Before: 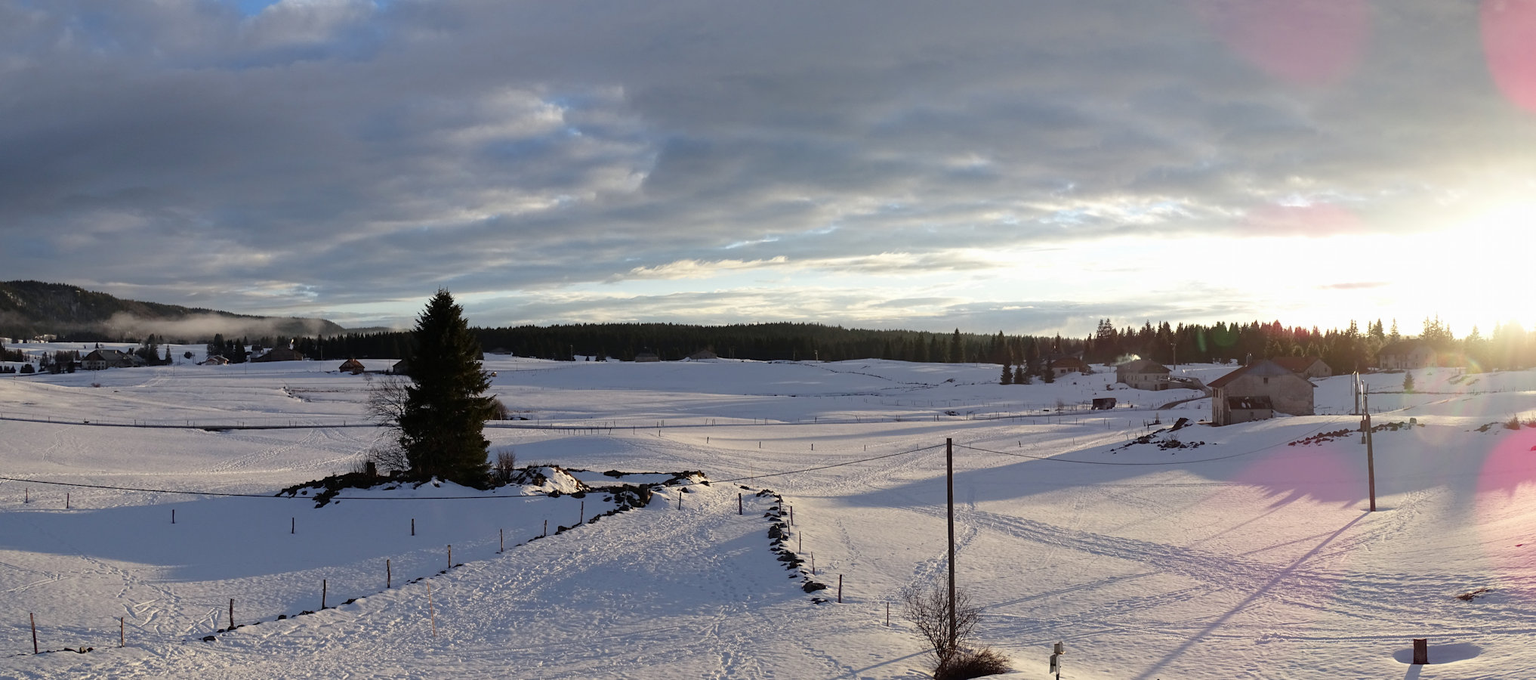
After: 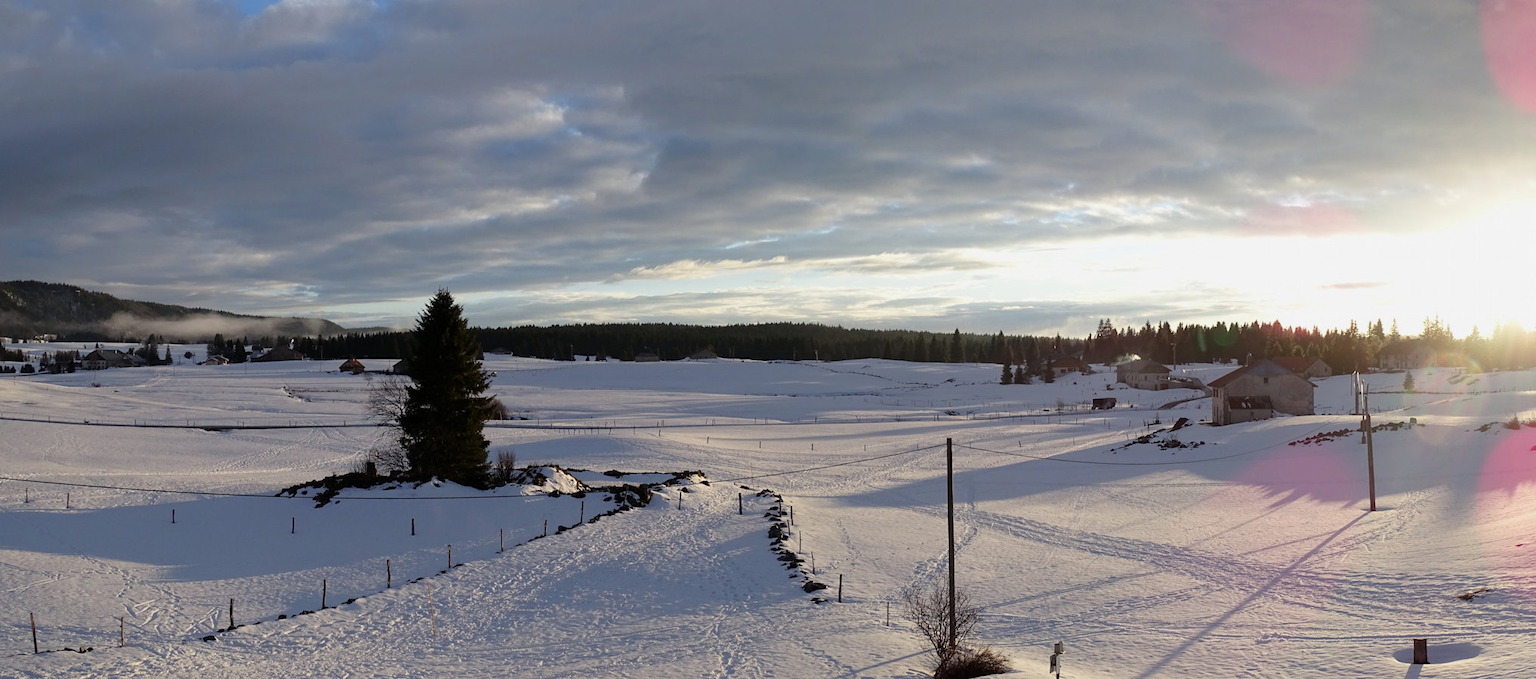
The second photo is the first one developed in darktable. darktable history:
exposure: black level correction 0.001, exposure -0.124 EV, compensate exposure bias true, compensate highlight preservation false
